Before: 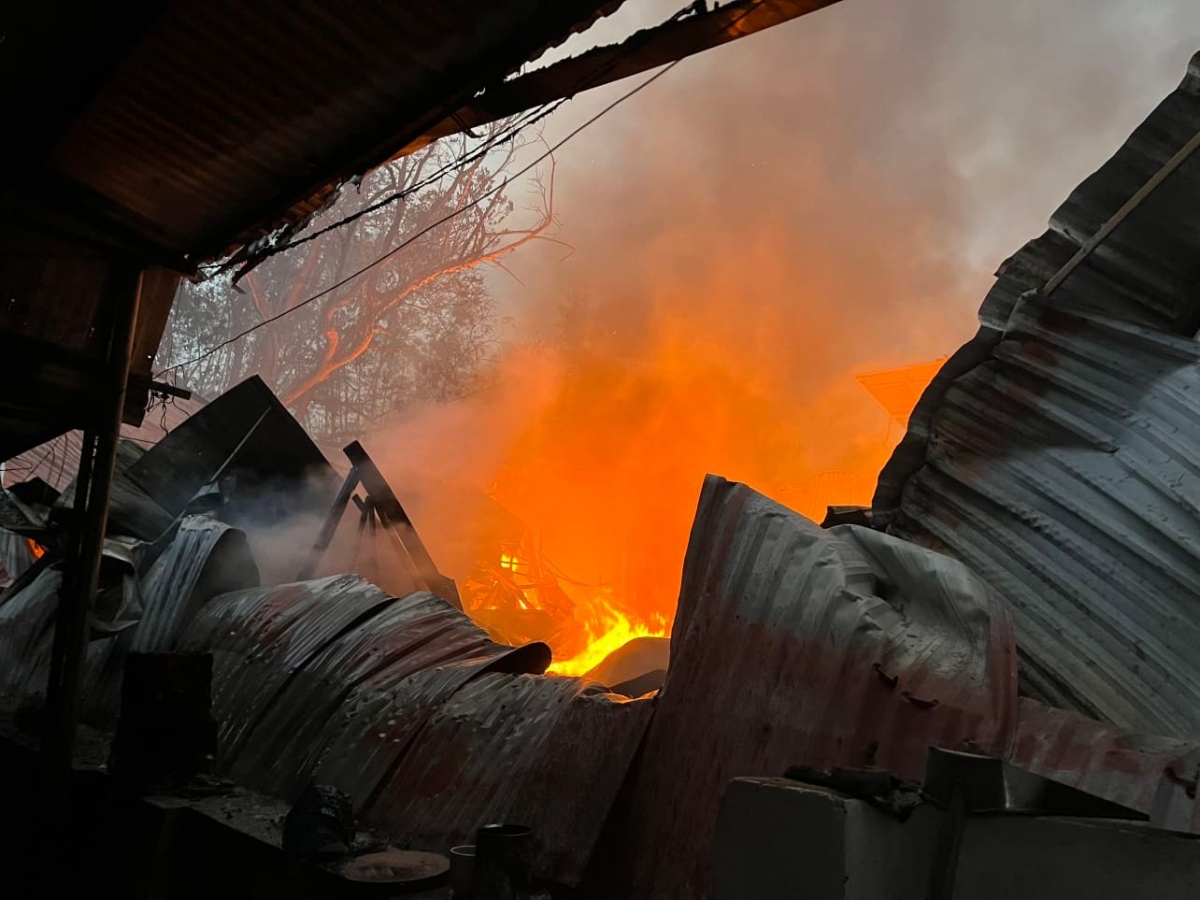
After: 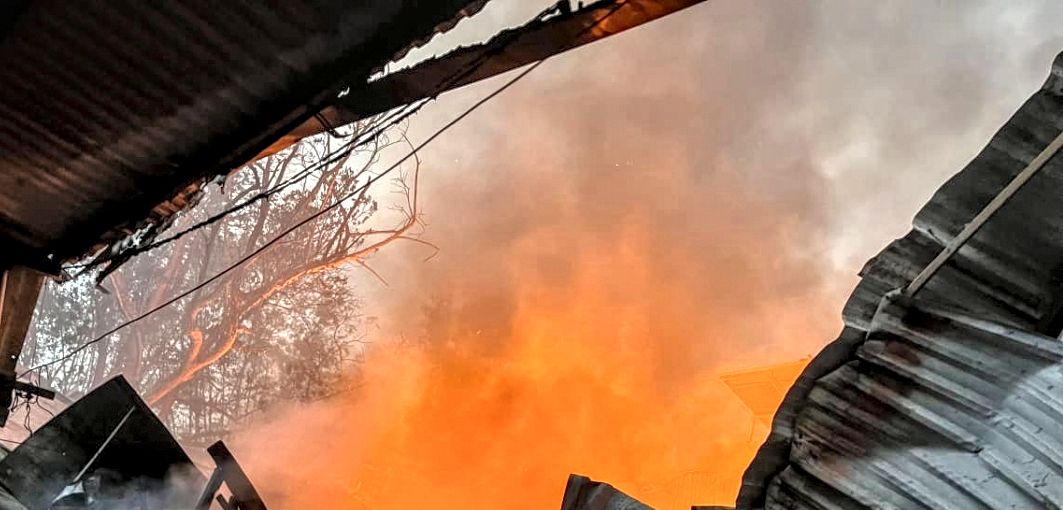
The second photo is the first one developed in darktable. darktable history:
crop and rotate: left 11.406%, bottom 43.313%
exposure: black level correction -0.002, exposure 0.544 EV, compensate highlight preservation false
contrast brightness saturation: saturation -0.083
tone equalizer: -7 EV 0.14 EV, -6 EV 0.627 EV, -5 EV 1.11 EV, -4 EV 1.33 EV, -3 EV 1.18 EV, -2 EV 0.6 EV, -1 EV 0.159 EV
local contrast: highlights 18%, detail 185%
